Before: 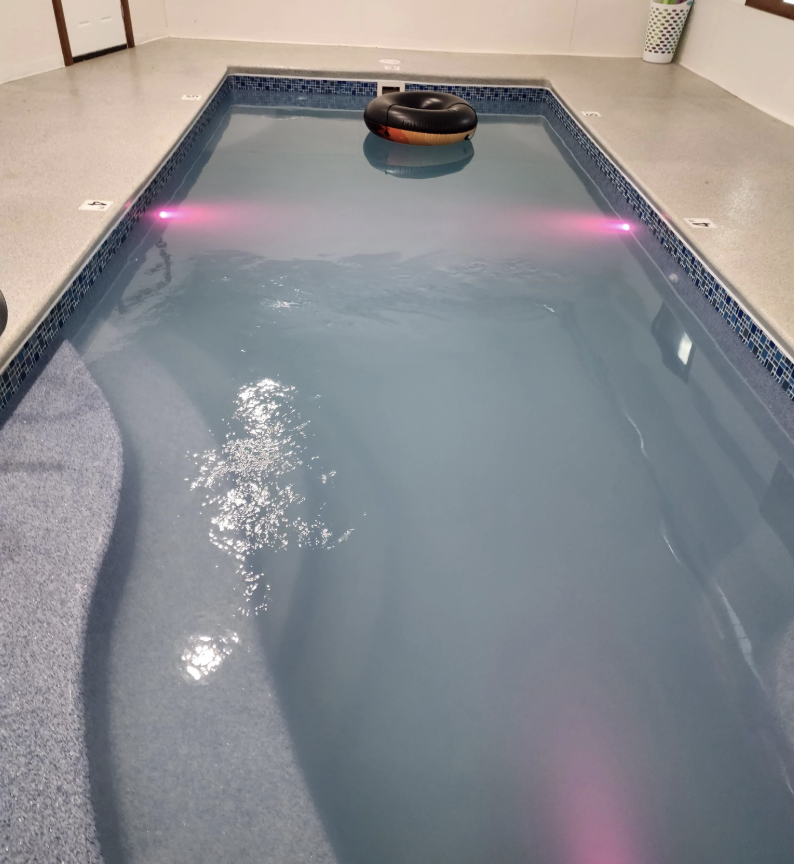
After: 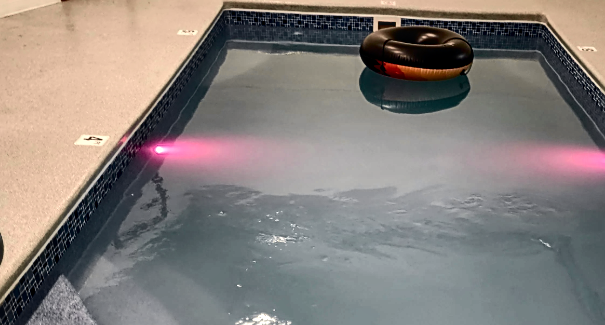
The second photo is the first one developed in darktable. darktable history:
sharpen: on, module defaults
tone curve: curves: ch0 [(0.003, 0) (0.066, 0.031) (0.163, 0.112) (0.264, 0.238) (0.395, 0.408) (0.517, 0.56) (0.684, 0.734) (0.791, 0.814) (1, 1)]; ch1 [(0, 0) (0.164, 0.115) (0.337, 0.332) (0.39, 0.398) (0.464, 0.461) (0.501, 0.5) (0.507, 0.5) (0.534, 0.532) (0.577, 0.59) (0.652, 0.681) (0.733, 0.749) (0.811, 0.796) (1, 1)]; ch2 [(0, 0) (0.337, 0.382) (0.464, 0.476) (0.501, 0.5) (0.527, 0.54) (0.551, 0.565) (0.6, 0.59) (0.687, 0.675) (1, 1)], color space Lab, independent channels, preserve colors none
crop: left 0.541%, top 7.626%, right 23.176%, bottom 54.654%
local contrast: on, module defaults
color balance rgb: power › hue 329.22°, highlights gain › chroma 2.054%, highlights gain › hue 66.76°, perceptual saturation grading › global saturation 20%, perceptual saturation grading › highlights -25.753%, perceptual saturation grading › shadows 49.974%, perceptual brilliance grading › highlights 4.082%, perceptual brilliance grading › mid-tones -18.262%, perceptual brilliance grading › shadows -41.679%
